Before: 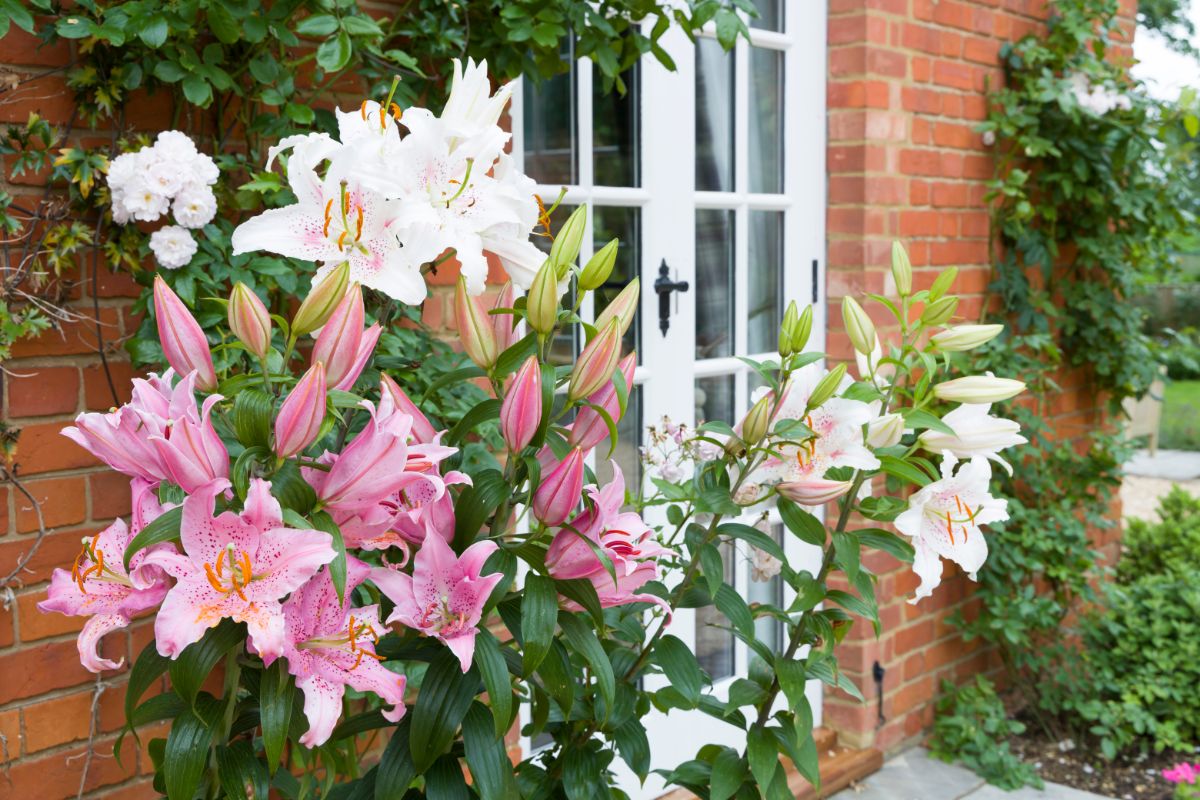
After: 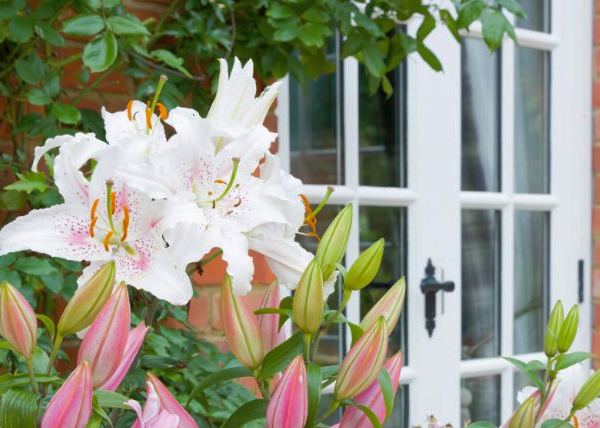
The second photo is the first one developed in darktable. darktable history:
crop: left 19.556%, right 30.401%, bottom 46.458%
shadows and highlights: on, module defaults
